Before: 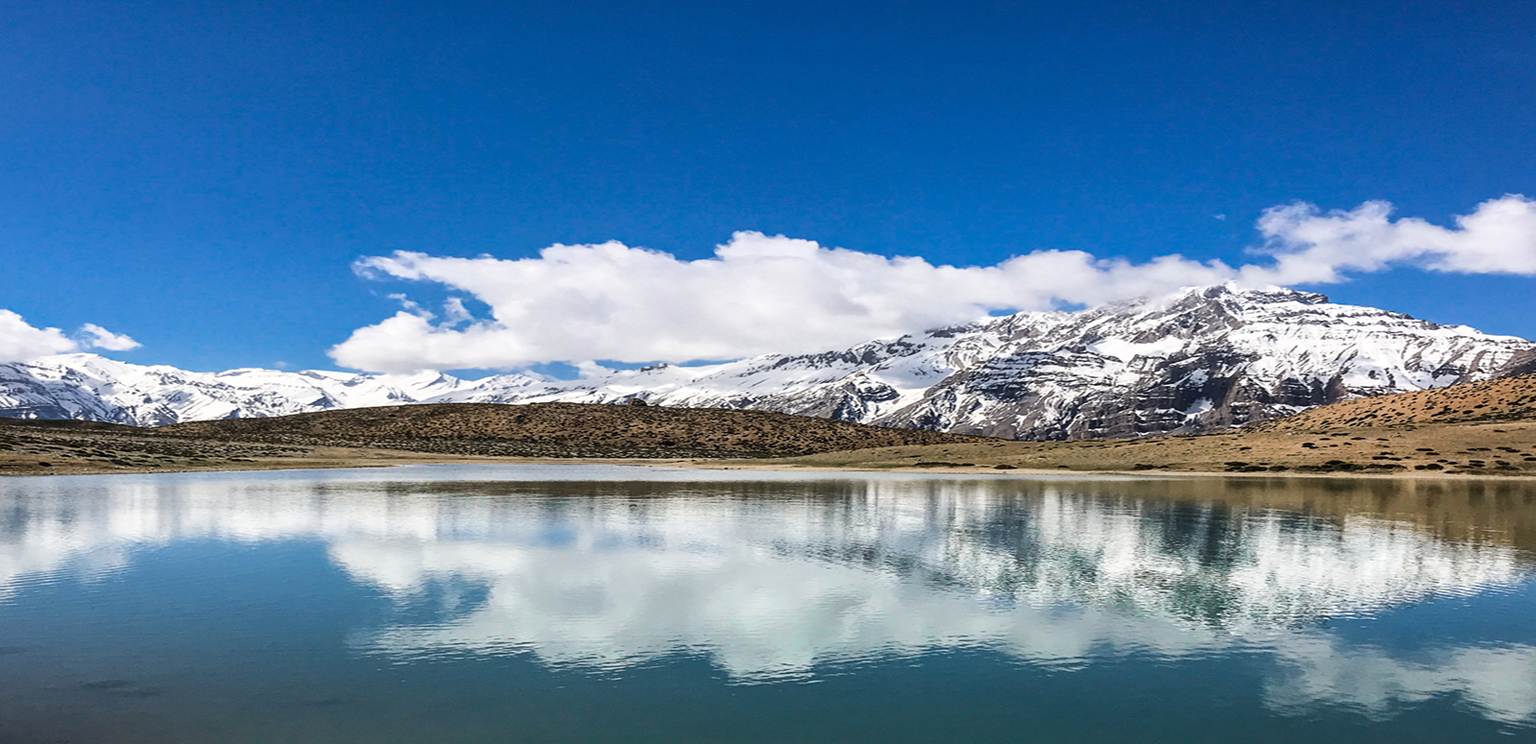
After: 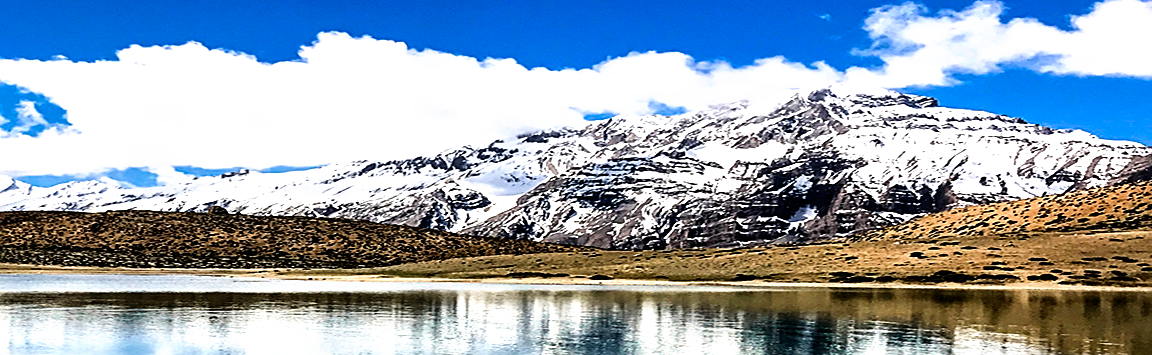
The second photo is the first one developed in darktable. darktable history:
sharpen: on, module defaults
filmic rgb: black relative exposure -8.2 EV, white relative exposure 2.2 EV, threshold 3 EV, hardness 7.11, latitude 85.74%, contrast 1.696, highlights saturation mix -4%, shadows ↔ highlights balance -2.69%, preserve chrominance no, color science v5 (2021), contrast in shadows safe, contrast in highlights safe, enable highlight reconstruction true
crop and rotate: left 27.938%, top 27.046%, bottom 27.046%
exposure: compensate highlight preservation false
